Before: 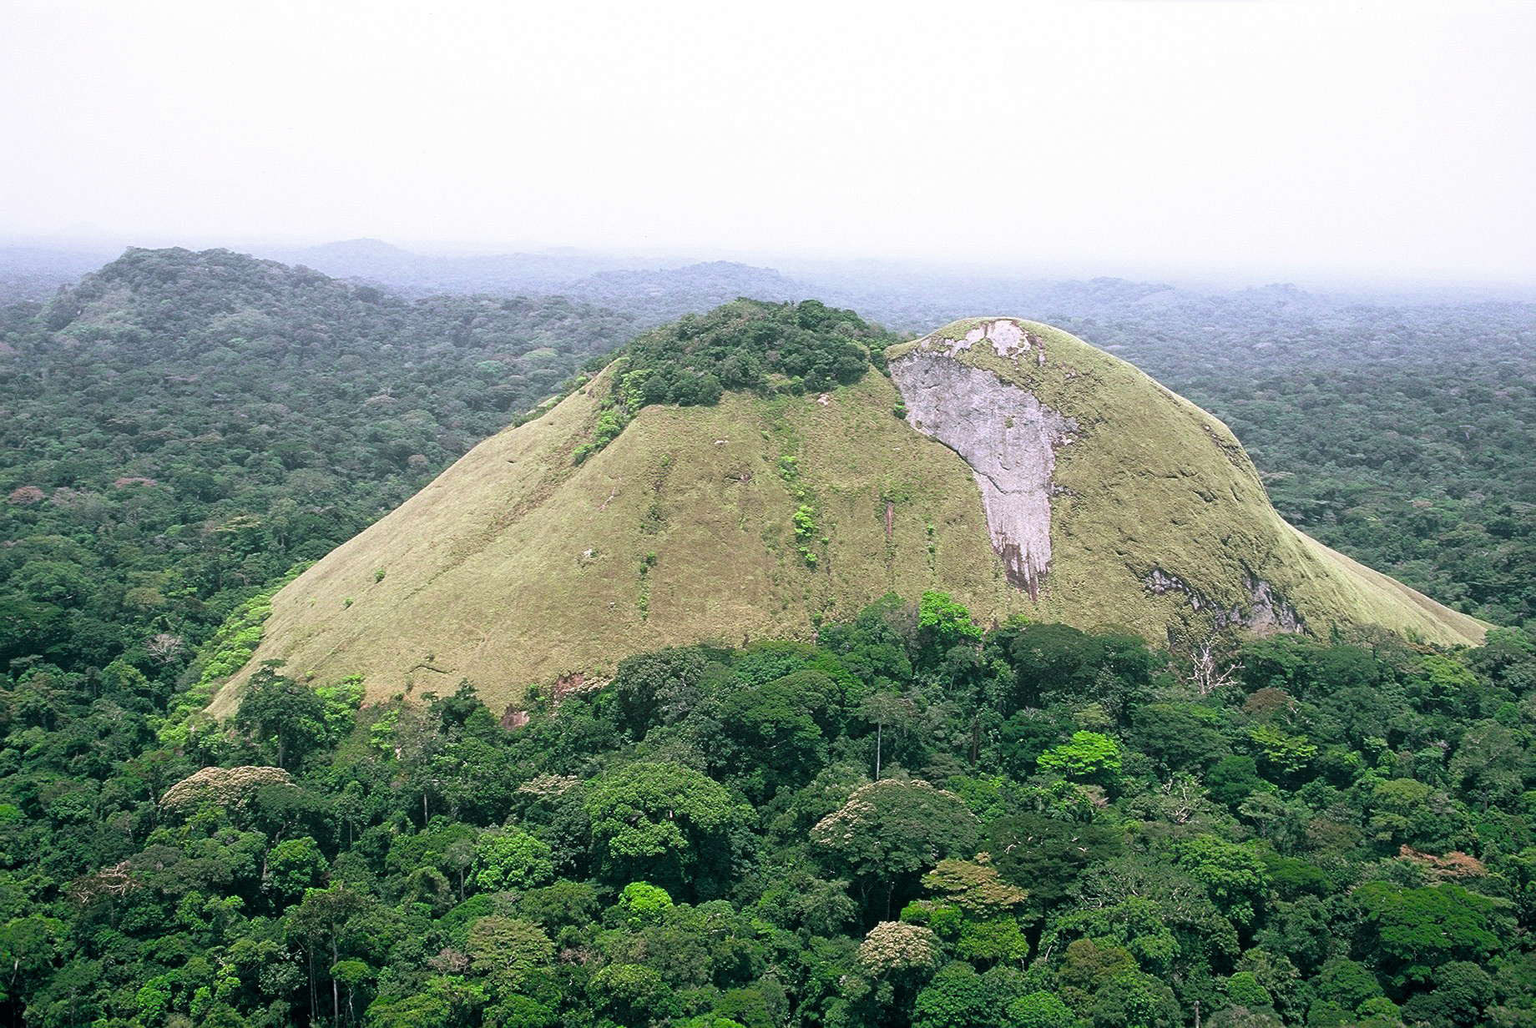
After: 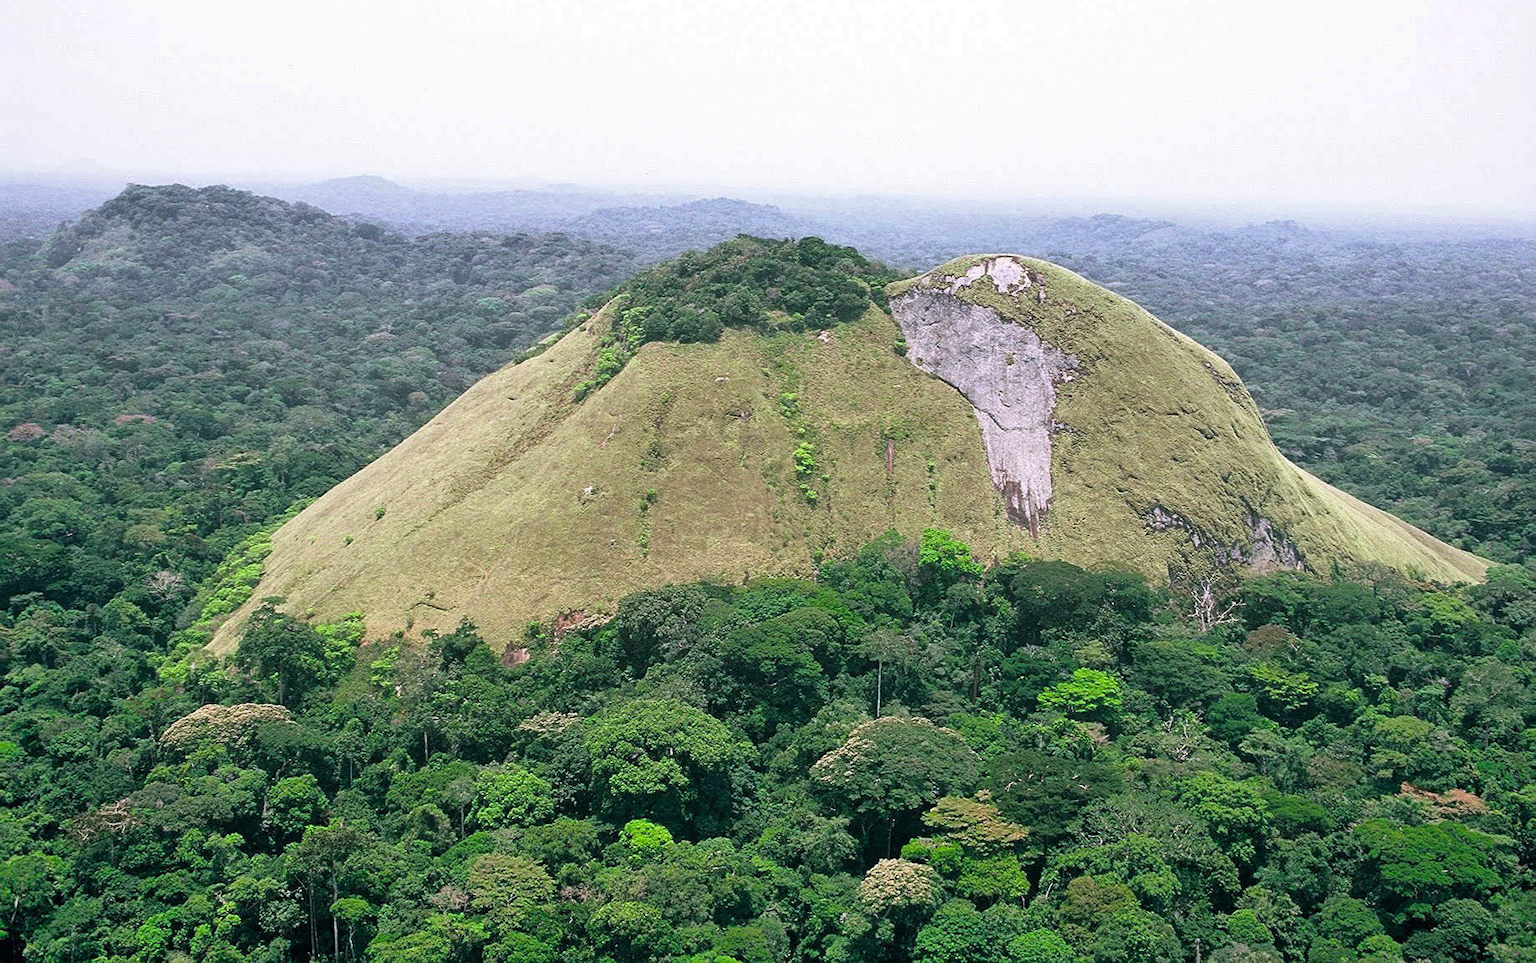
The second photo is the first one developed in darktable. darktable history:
contrast brightness saturation: contrast 0.04, saturation 0.07
crop and rotate: top 6.25%
shadows and highlights: low approximation 0.01, soften with gaussian
